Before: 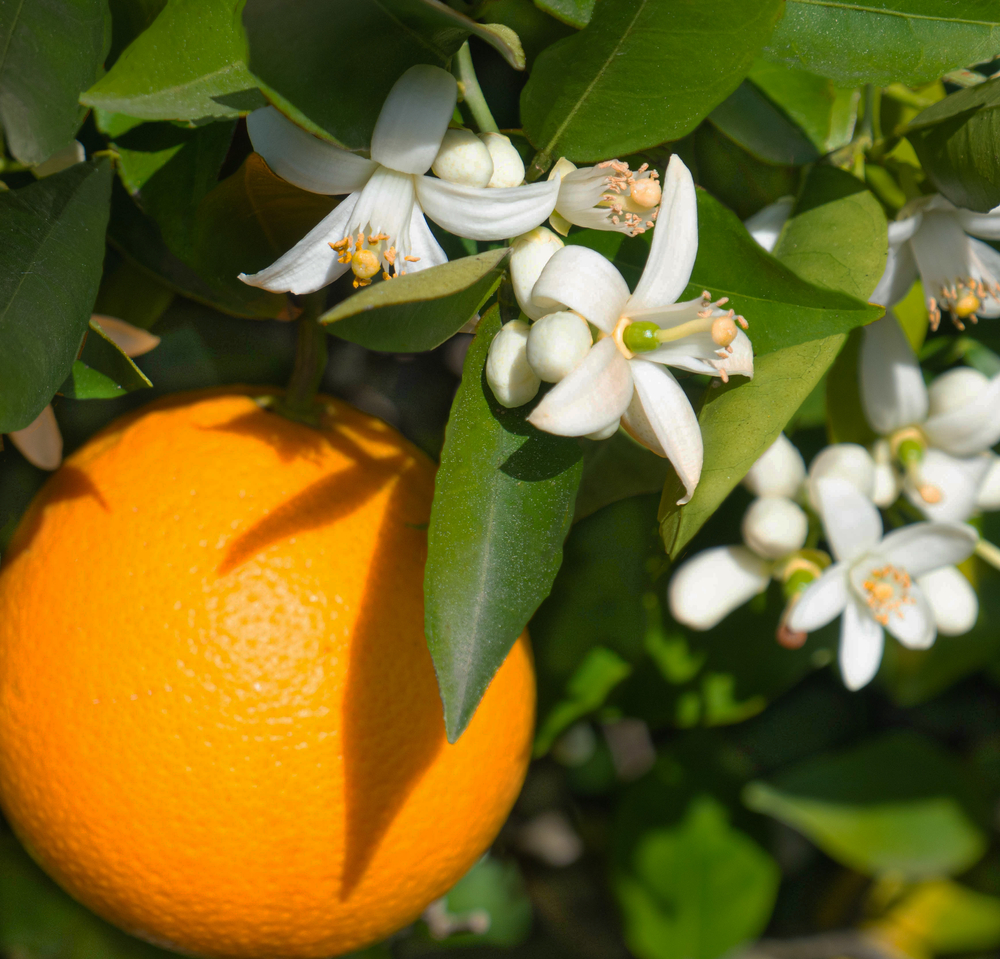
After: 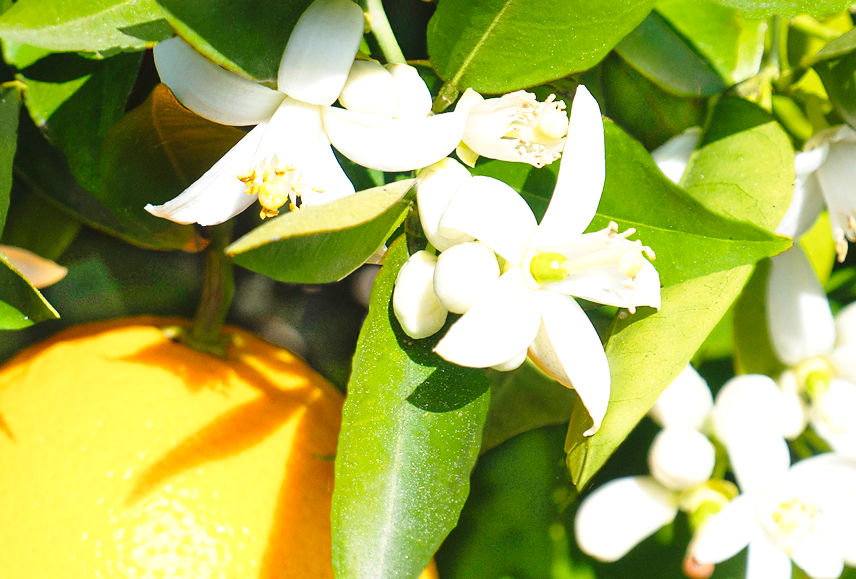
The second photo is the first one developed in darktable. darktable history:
sharpen: radius 1.458, amount 0.398, threshold 1.271
base curve: curves: ch0 [(0, 0) (0.028, 0.03) (0.121, 0.232) (0.46, 0.748) (0.859, 0.968) (1, 1)], preserve colors none
crop and rotate: left 9.345%, top 7.22%, right 4.982%, bottom 32.331%
exposure: black level correction 0, exposure 1.125 EV, compensate exposure bias true, compensate highlight preservation false
